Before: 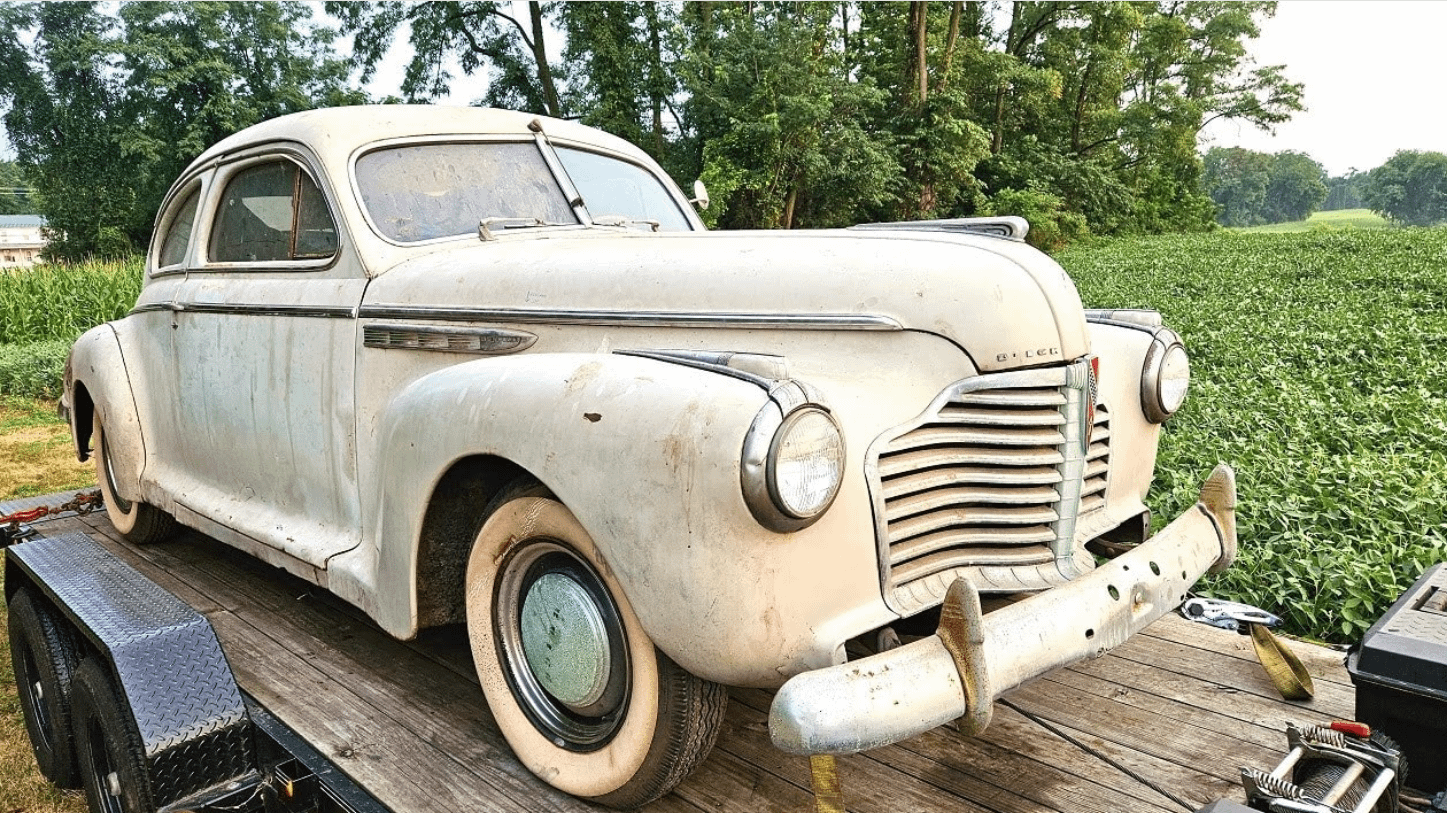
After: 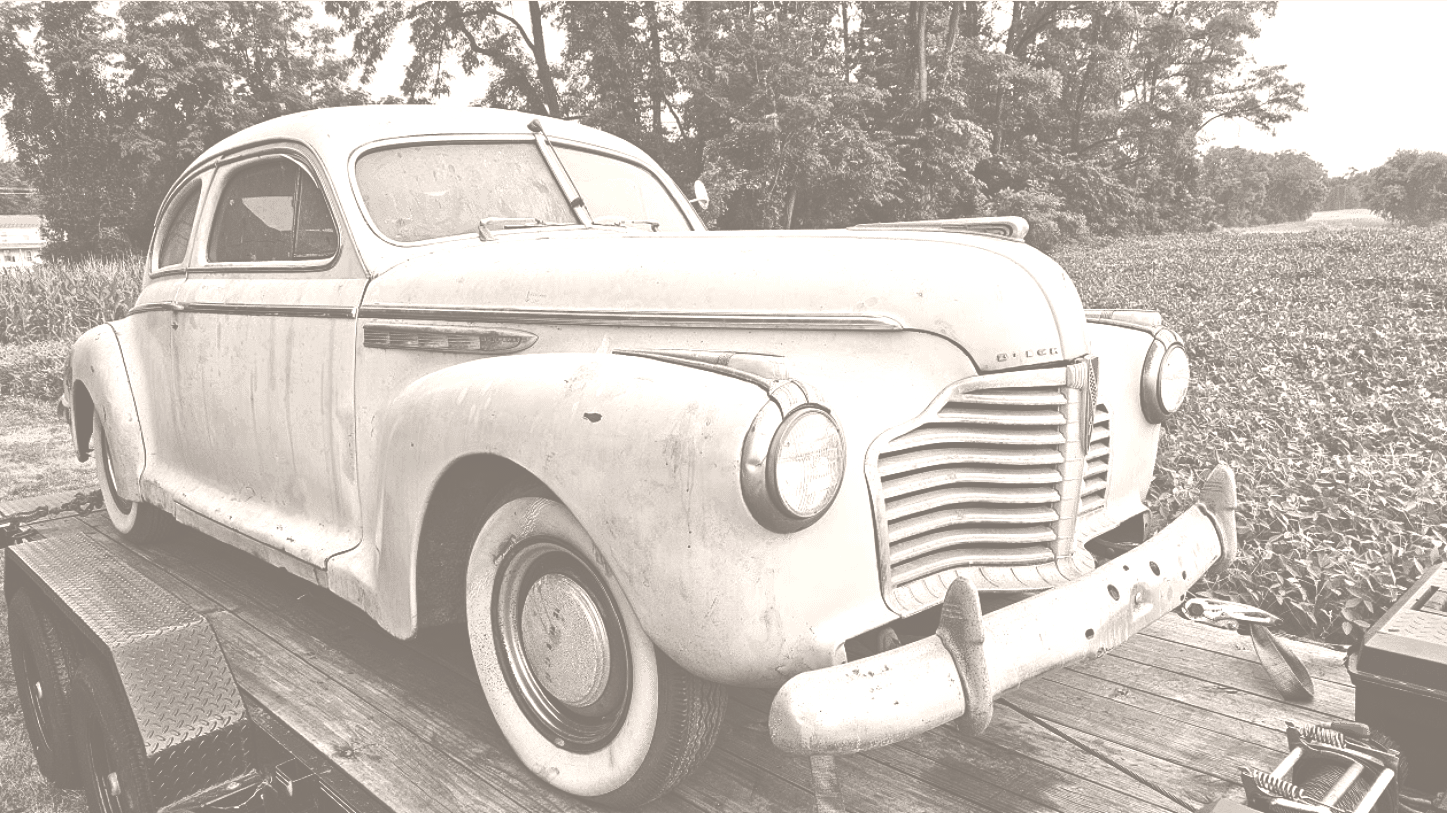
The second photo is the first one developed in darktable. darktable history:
exposure: black level correction 0, exposure -0.721 EV, compensate highlight preservation false
colorize: hue 34.49°, saturation 35.33%, source mix 100%, lightness 55%, version 1
rgb curve: curves: ch0 [(0, 0.186) (0.314, 0.284) (0.775, 0.708) (1, 1)], compensate middle gray true, preserve colors none
color correction: highlights a* -10.77, highlights b* 9.8, saturation 1.72
